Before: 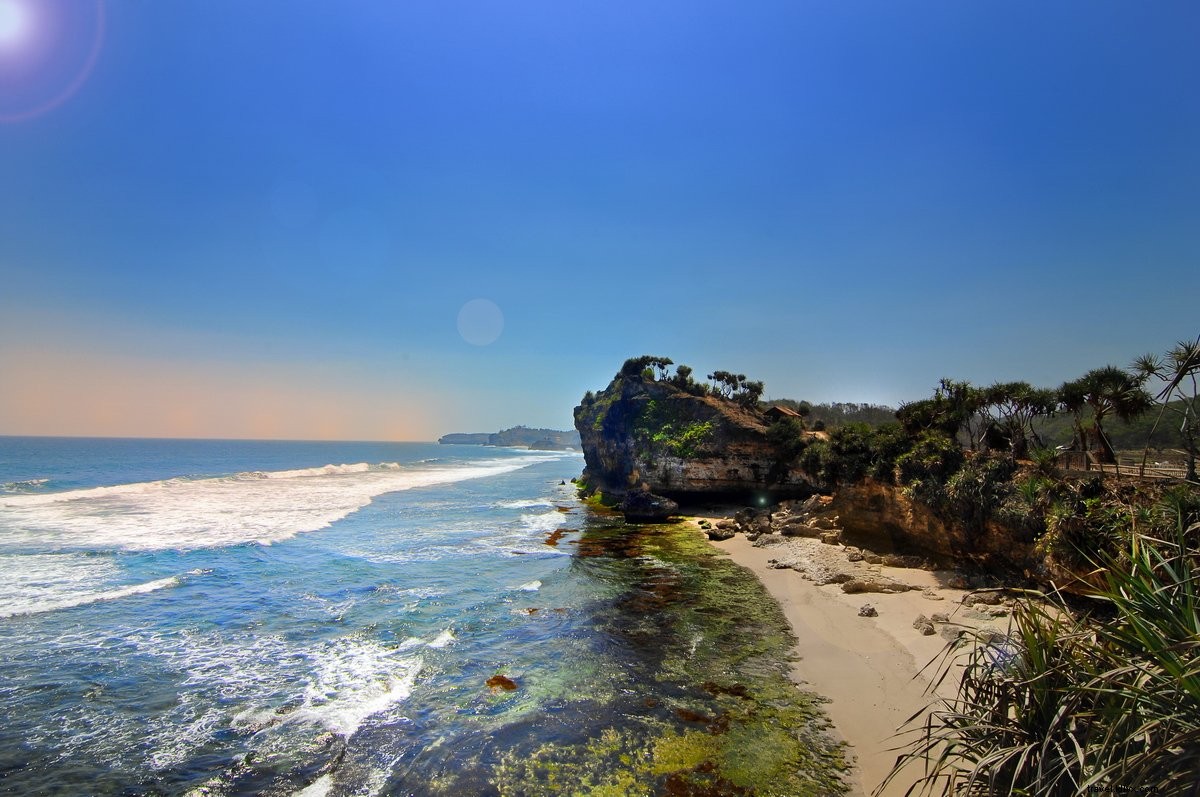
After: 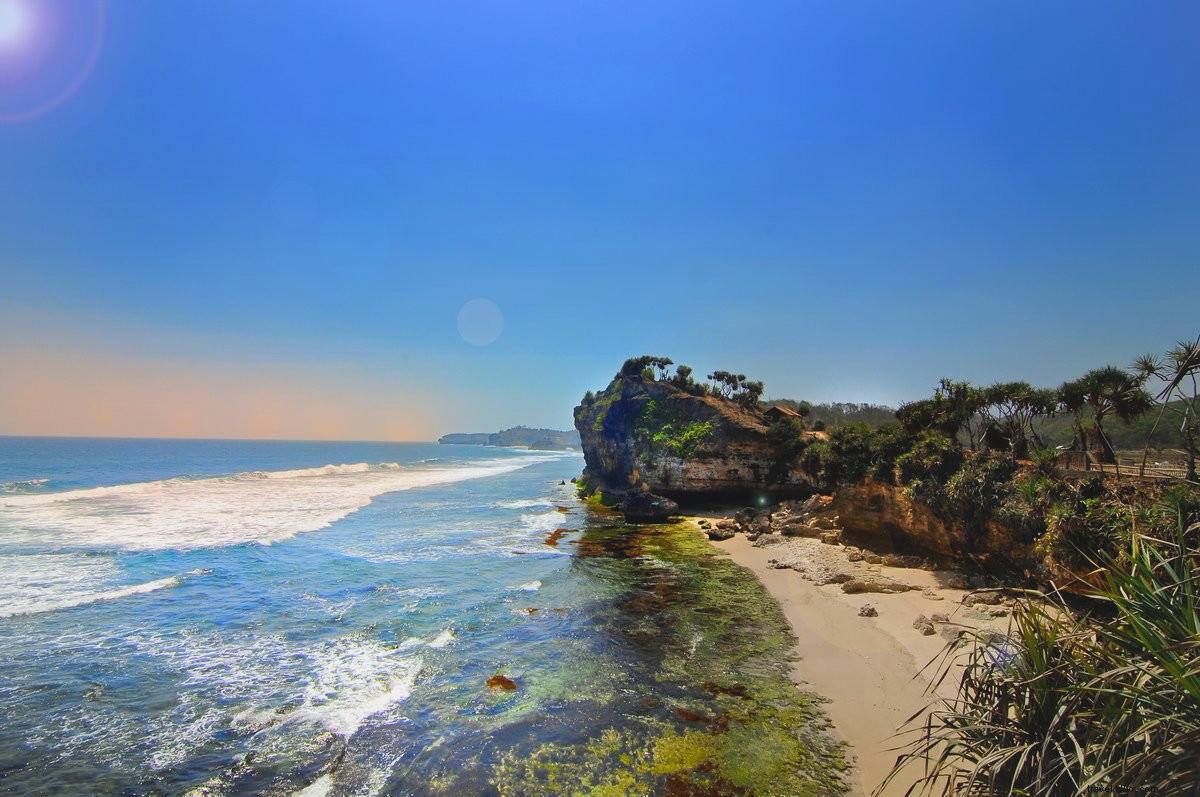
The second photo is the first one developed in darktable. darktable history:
contrast brightness saturation: contrast -0.105, brightness 0.051, saturation 0.081
